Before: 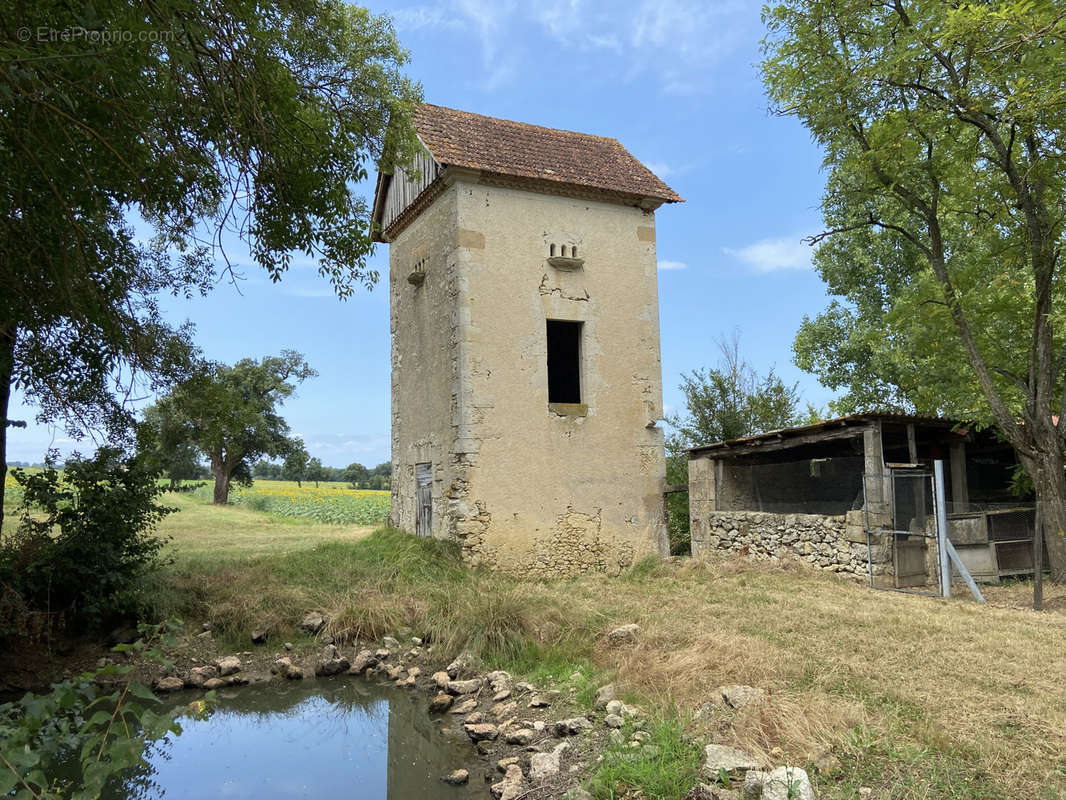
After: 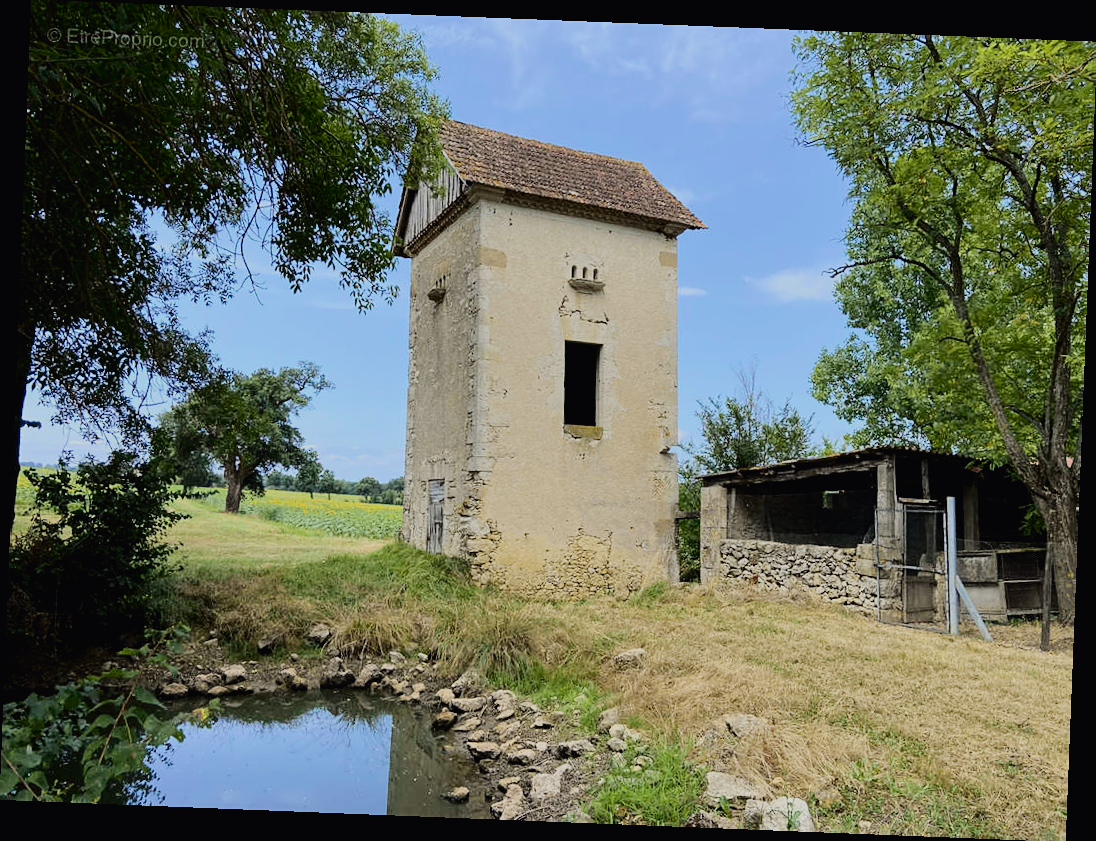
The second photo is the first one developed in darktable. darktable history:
filmic rgb: black relative exposure -6.82 EV, white relative exposure 5.89 EV, hardness 2.71
sharpen: amount 0.2
tone curve: curves: ch0 [(0, 0.011) (0.139, 0.106) (0.295, 0.271) (0.499, 0.523) (0.739, 0.782) (0.857, 0.879) (1, 0.967)]; ch1 [(0, 0) (0.272, 0.249) (0.388, 0.385) (0.469, 0.456) (0.495, 0.497) (0.524, 0.518) (0.602, 0.623) (0.725, 0.779) (1, 1)]; ch2 [(0, 0) (0.125, 0.089) (0.353, 0.329) (0.443, 0.408) (0.502, 0.499) (0.548, 0.549) (0.608, 0.635) (1, 1)], color space Lab, independent channels, preserve colors none
rotate and perspective: rotation 2.27°, automatic cropping off
